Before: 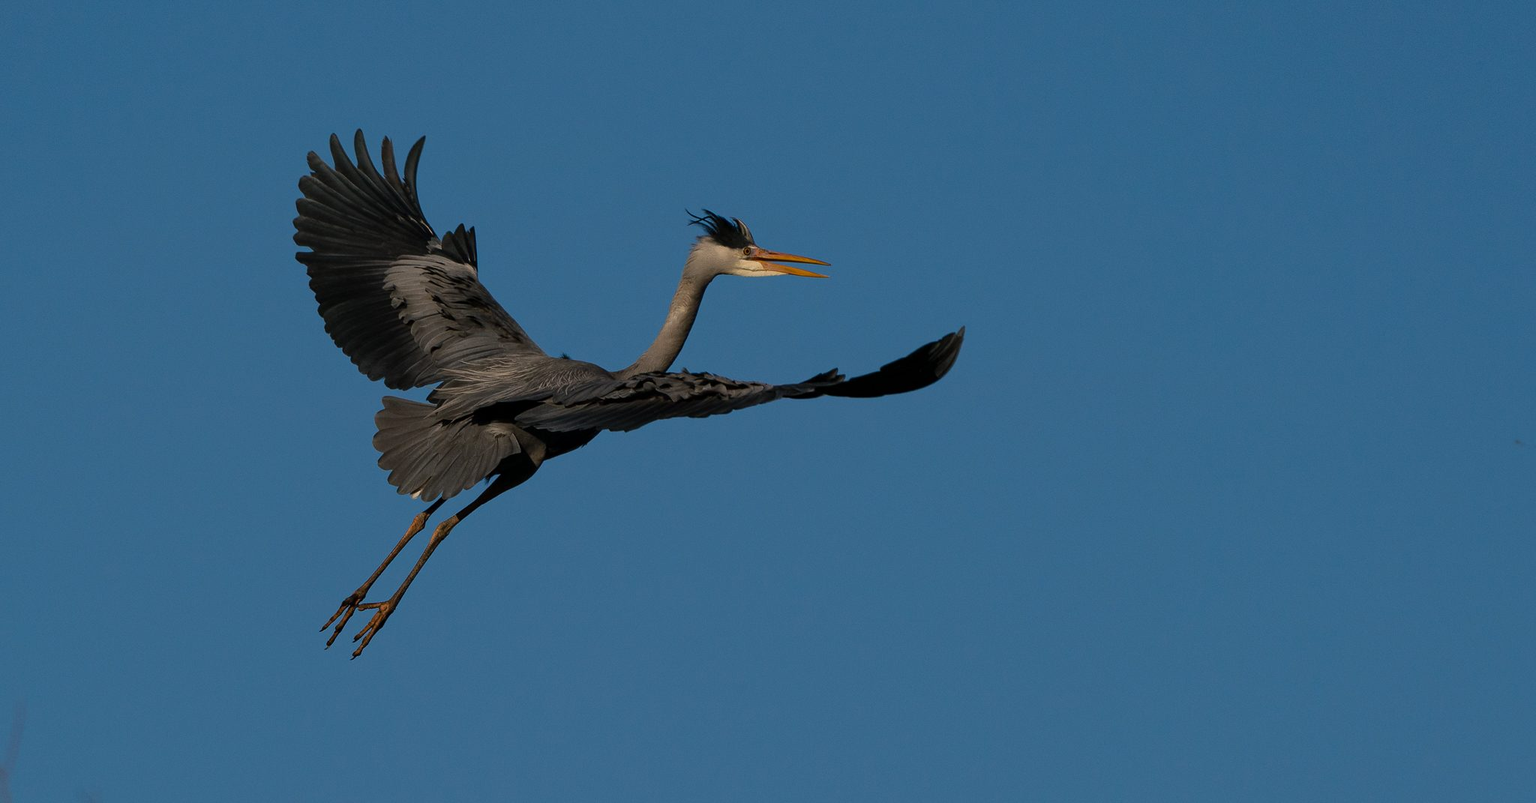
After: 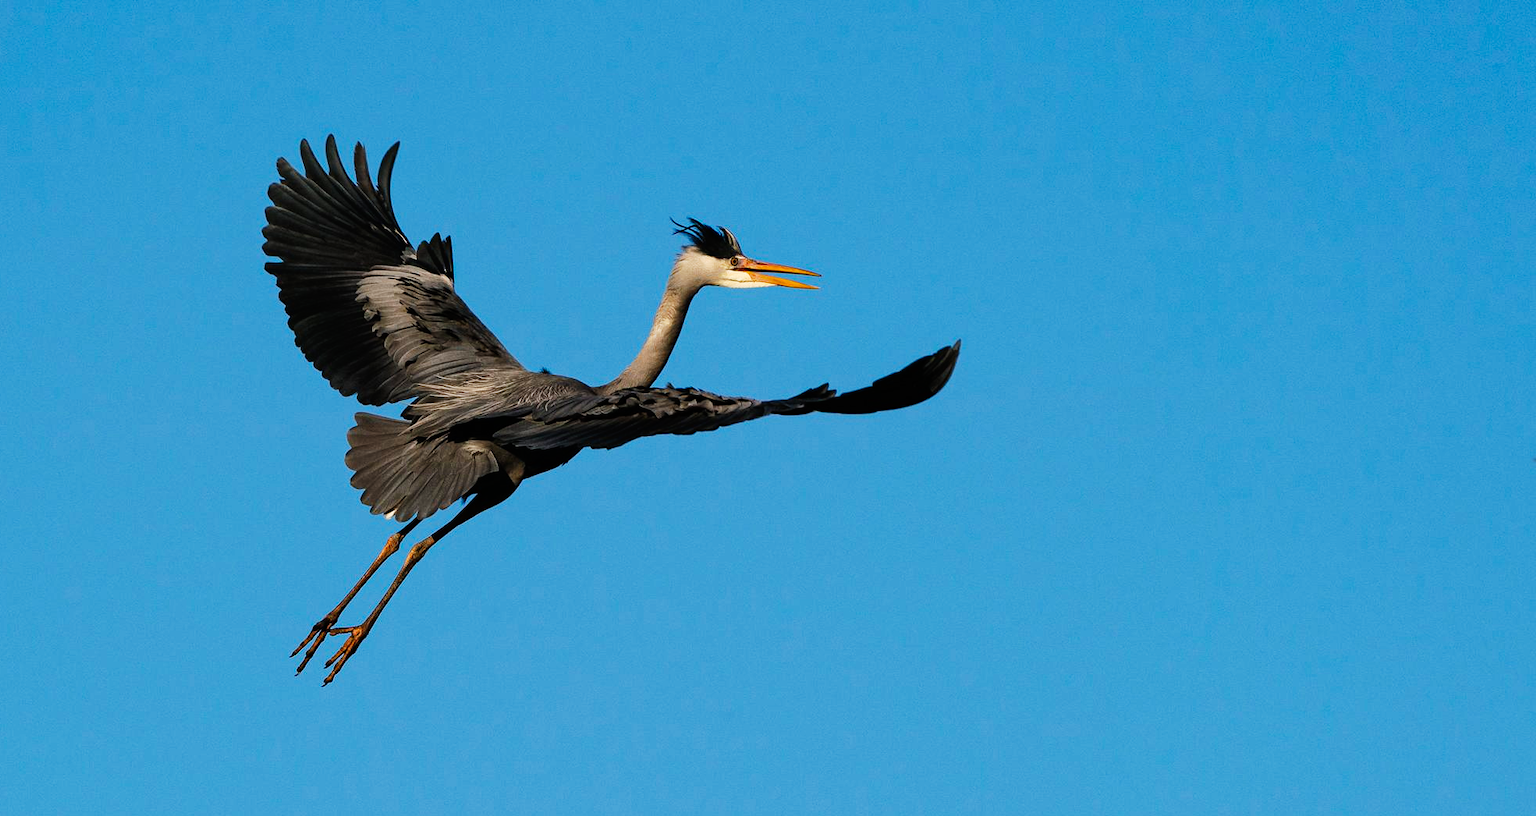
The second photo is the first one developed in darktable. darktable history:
base curve: curves: ch0 [(0, 0) (0.007, 0.004) (0.027, 0.03) (0.046, 0.07) (0.207, 0.54) (0.442, 0.872) (0.673, 0.972) (1, 1)], preserve colors none
crop and rotate: left 2.712%, right 1.125%, bottom 2.179%
